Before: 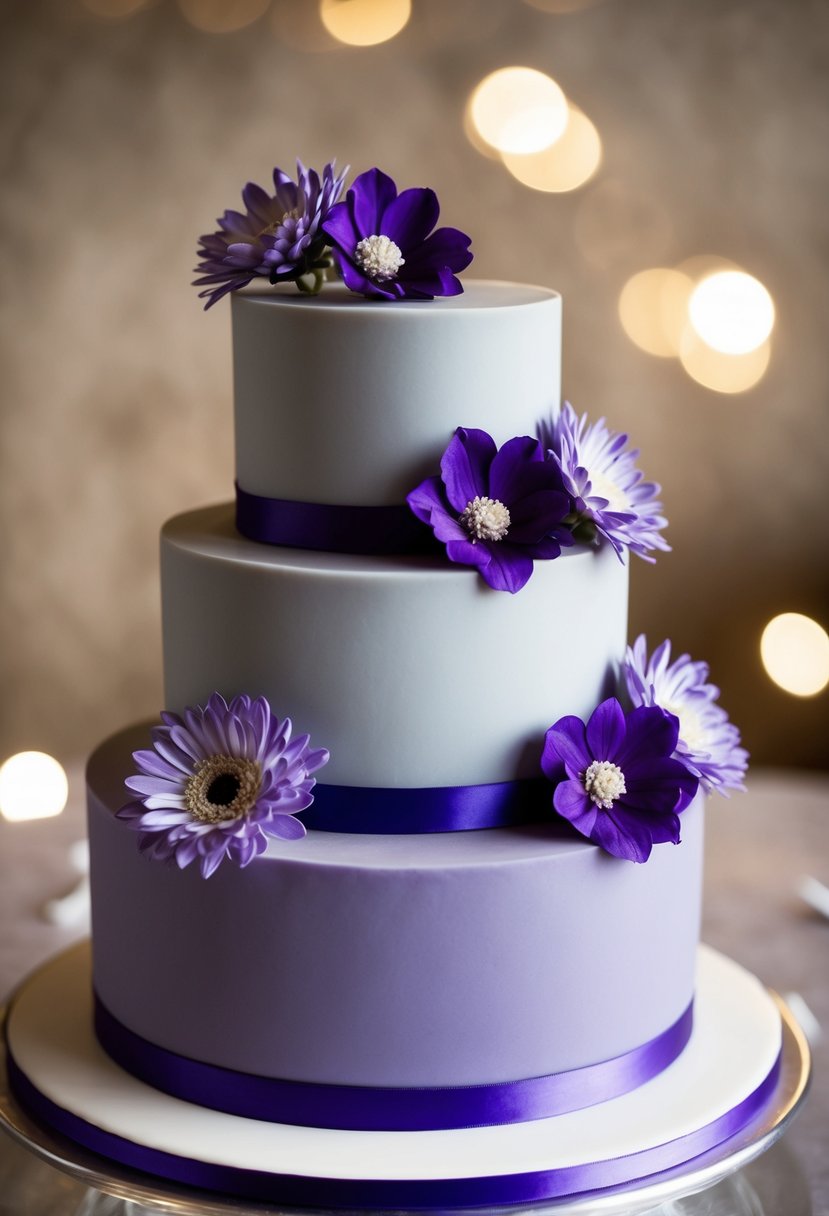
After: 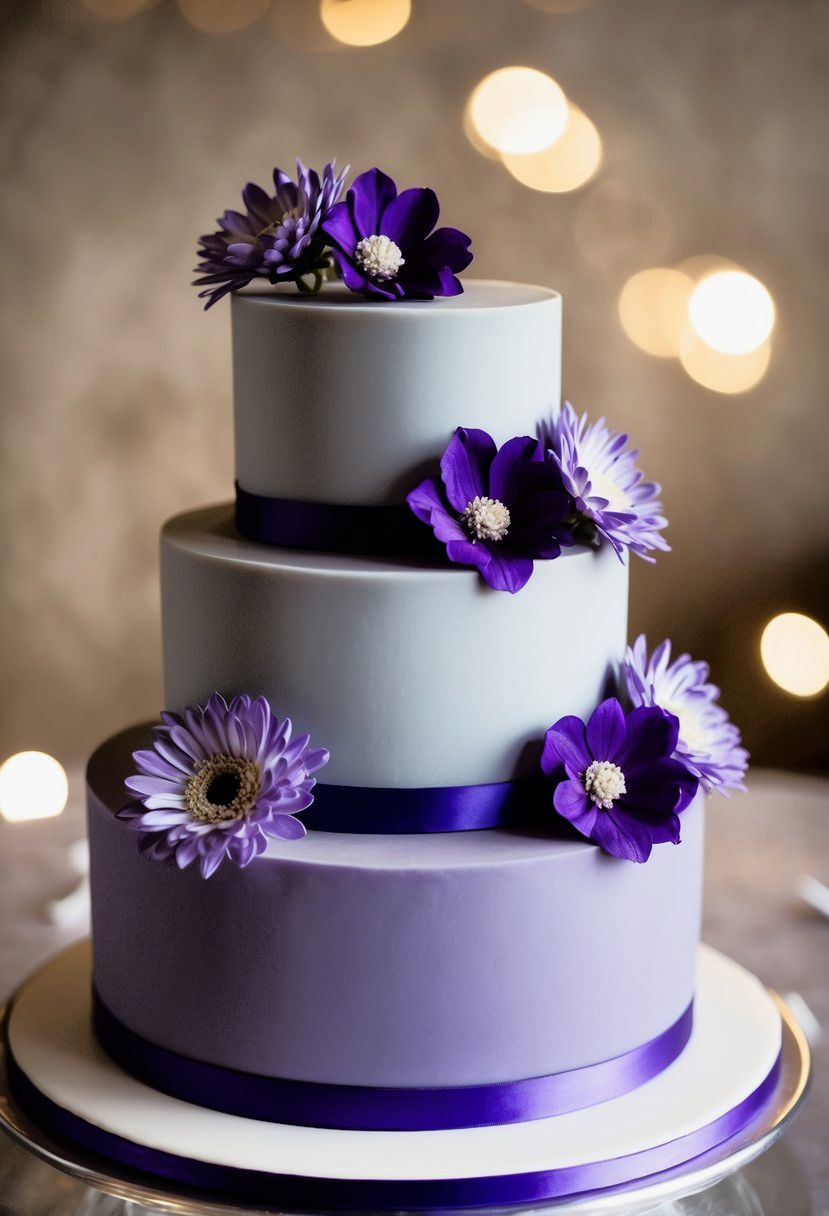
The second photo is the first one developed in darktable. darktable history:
shadows and highlights: shadows 20.27, highlights -19.68, soften with gaussian
tone equalizer: -8 EV -1.82 EV, -7 EV -1.19 EV, -6 EV -1.65 EV, edges refinement/feathering 500, mask exposure compensation -1.57 EV, preserve details no
